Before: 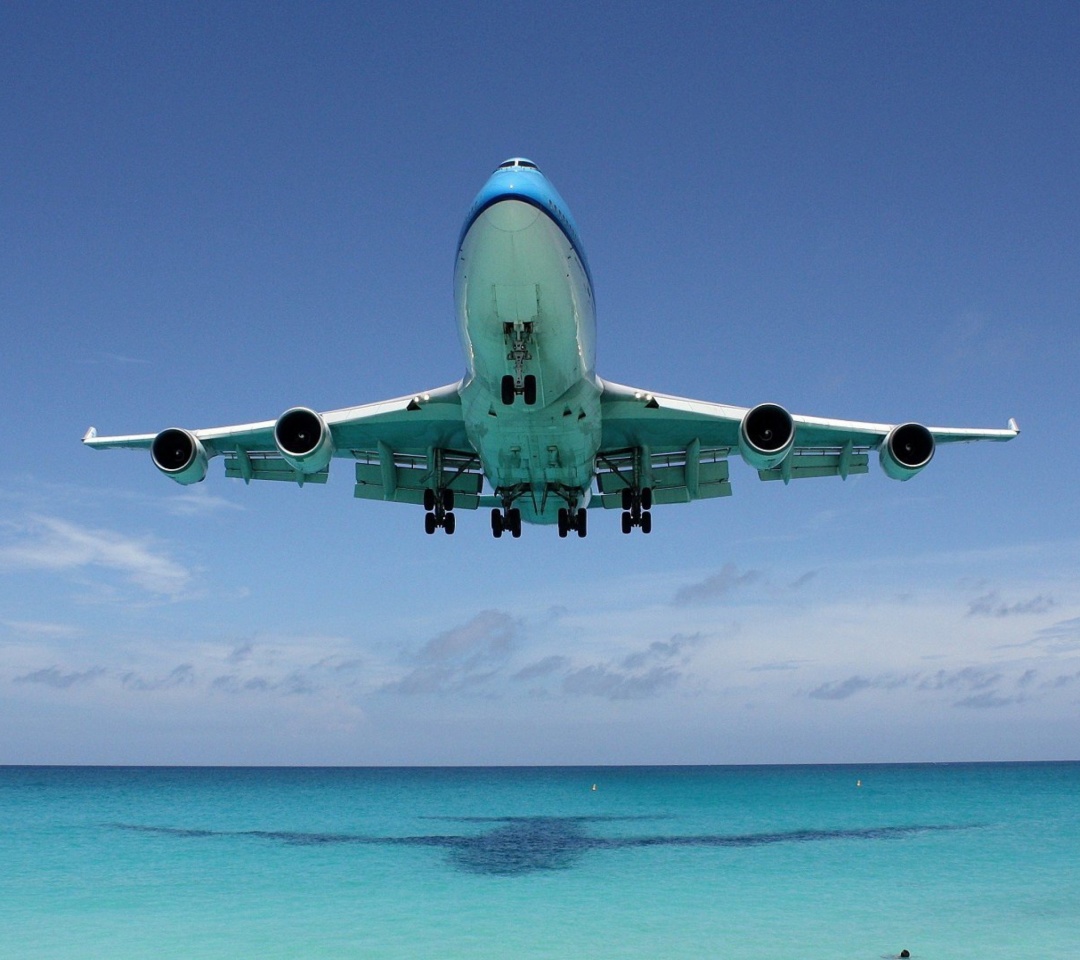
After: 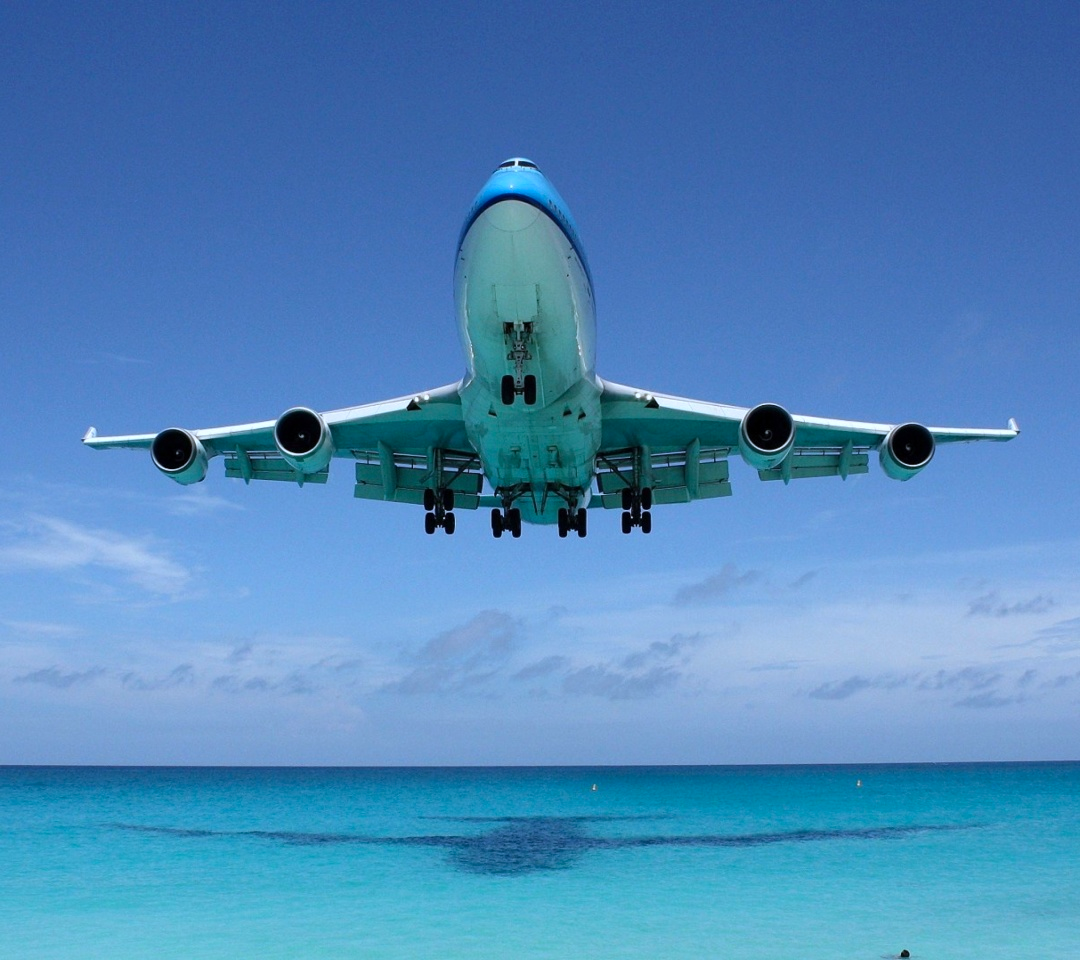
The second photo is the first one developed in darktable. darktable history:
color calibration: x 0.37, y 0.382, temperature 4318 K, clip negative RGB from gamut false
